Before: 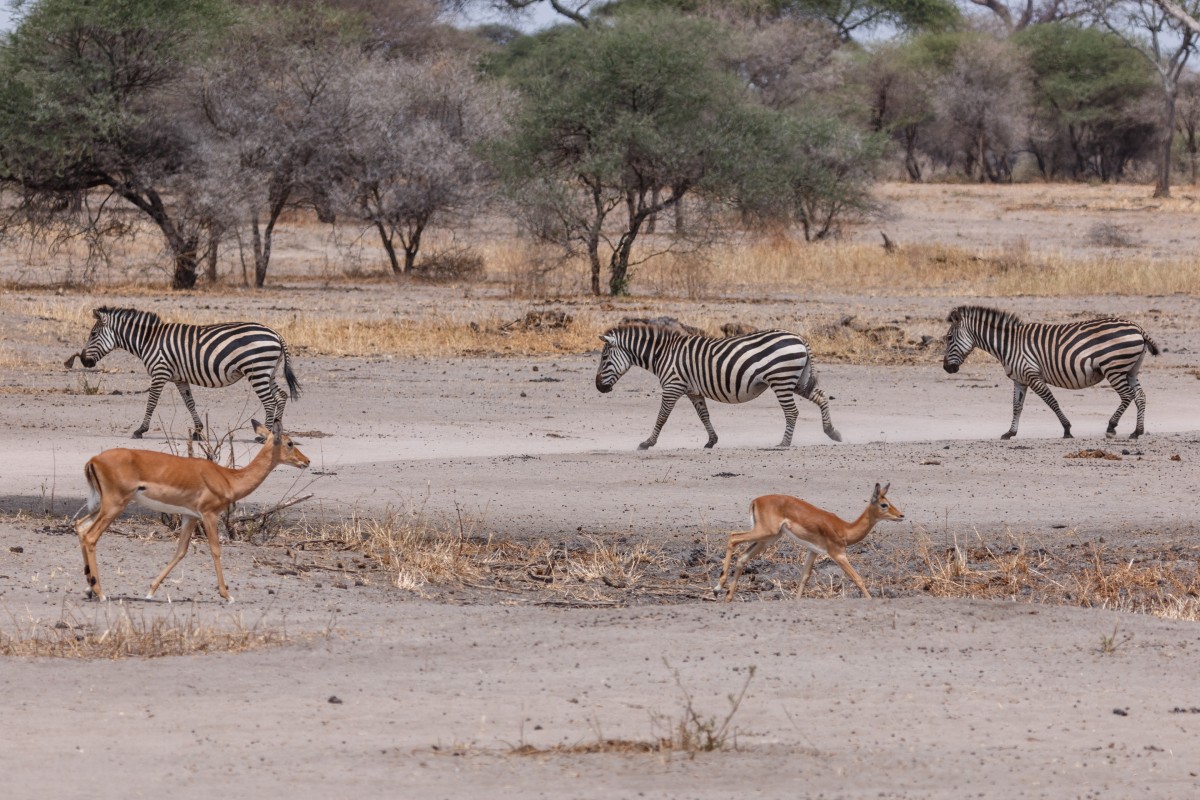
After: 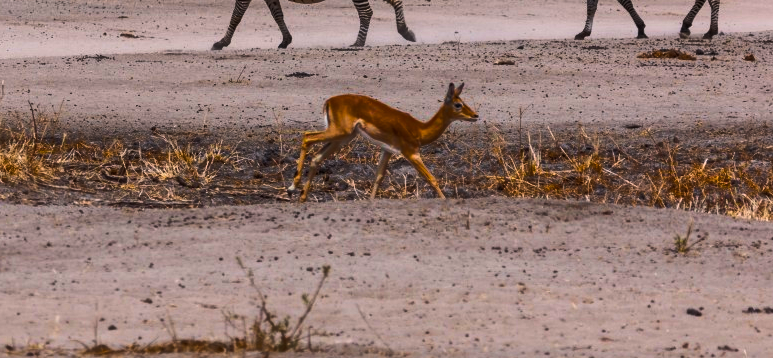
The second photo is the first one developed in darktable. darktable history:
crop and rotate: left 35.509%, top 50.238%, bottom 4.934%
color balance rgb: linear chroma grading › global chroma 40.15%, perceptual saturation grading › global saturation 60.58%, perceptual saturation grading › highlights 20.44%, perceptual saturation grading › shadows -50.36%, perceptual brilliance grading › highlights 2.19%, perceptual brilliance grading › mid-tones -50.36%, perceptual brilliance grading › shadows -50.36%
shadows and highlights: shadows 75, highlights -25, soften with gaussian
